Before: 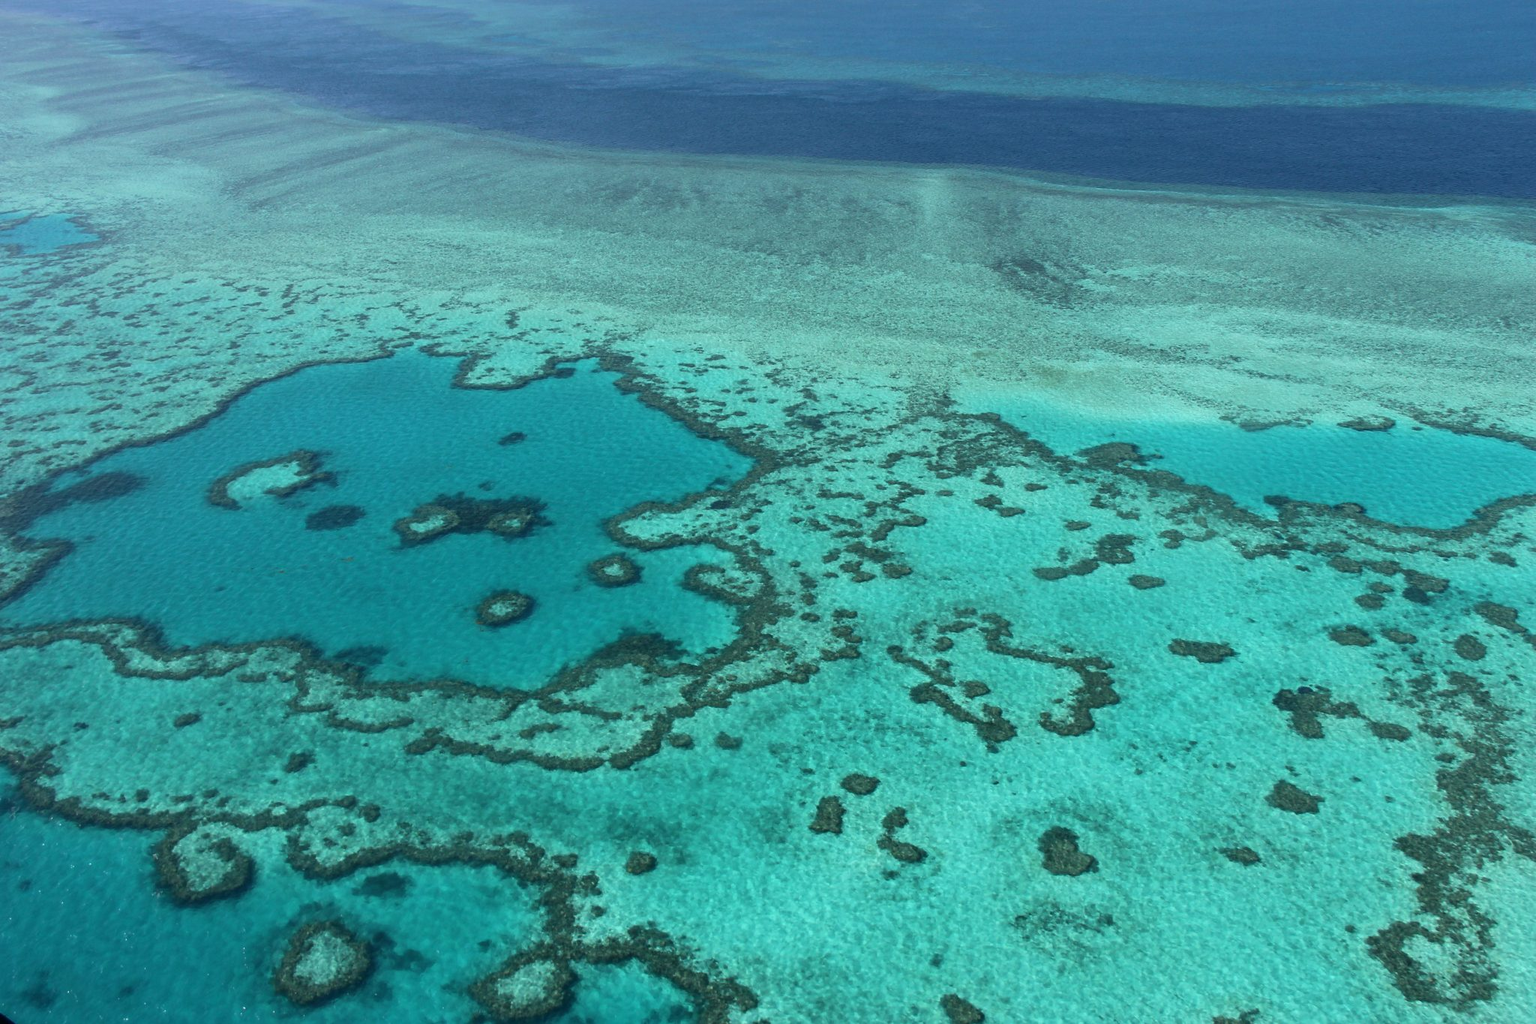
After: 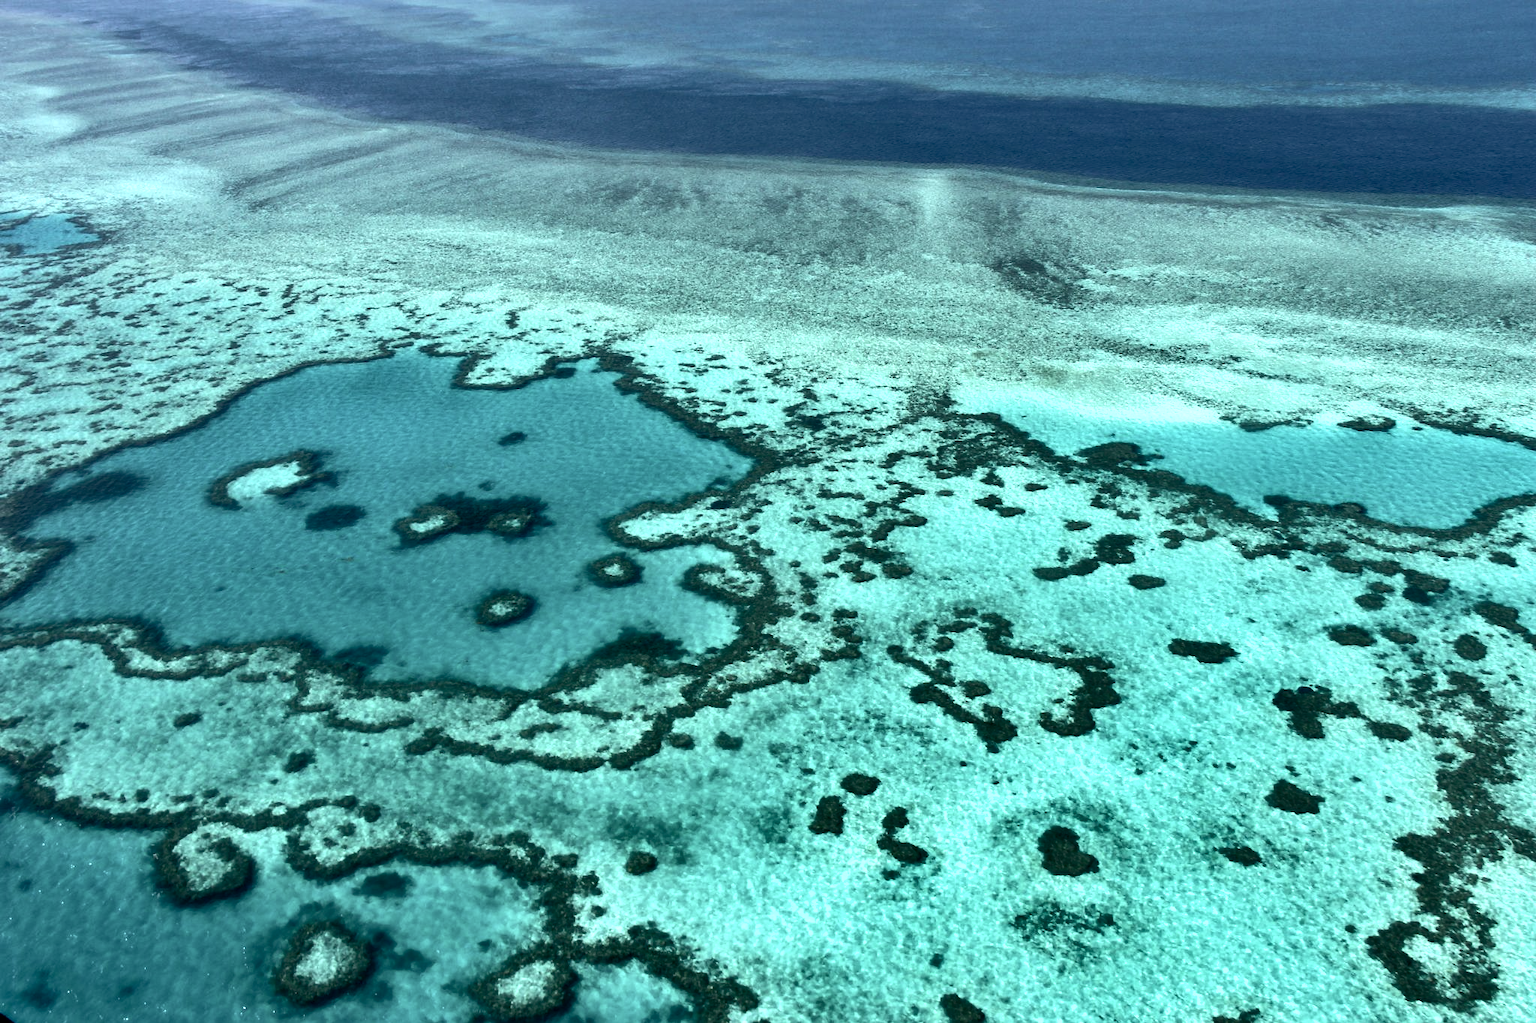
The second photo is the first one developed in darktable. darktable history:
contrast equalizer: y [[0.514, 0.573, 0.581, 0.508, 0.5, 0.5], [0.5 ×6], [0.5 ×6], [0 ×6], [0 ×6]], mix 0.79
shadows and highlights: soften with gaussian
color balance rgb: perceptual saturation grading › highlights -31.88%, perceptual saturation grading › mid-tones 5.8%, perceptual saturation grading › shadows 18.12%, perceptual brilliance grading › highlights 3.62%, perceptual brilliance grading › mid-tones -18.12%, perceptual brilliance grading › shadows -41.3%
exposure: black level correction 0.012, exposure 0.7 EV, compensate exposure bias true, compensate highlight preservation false
